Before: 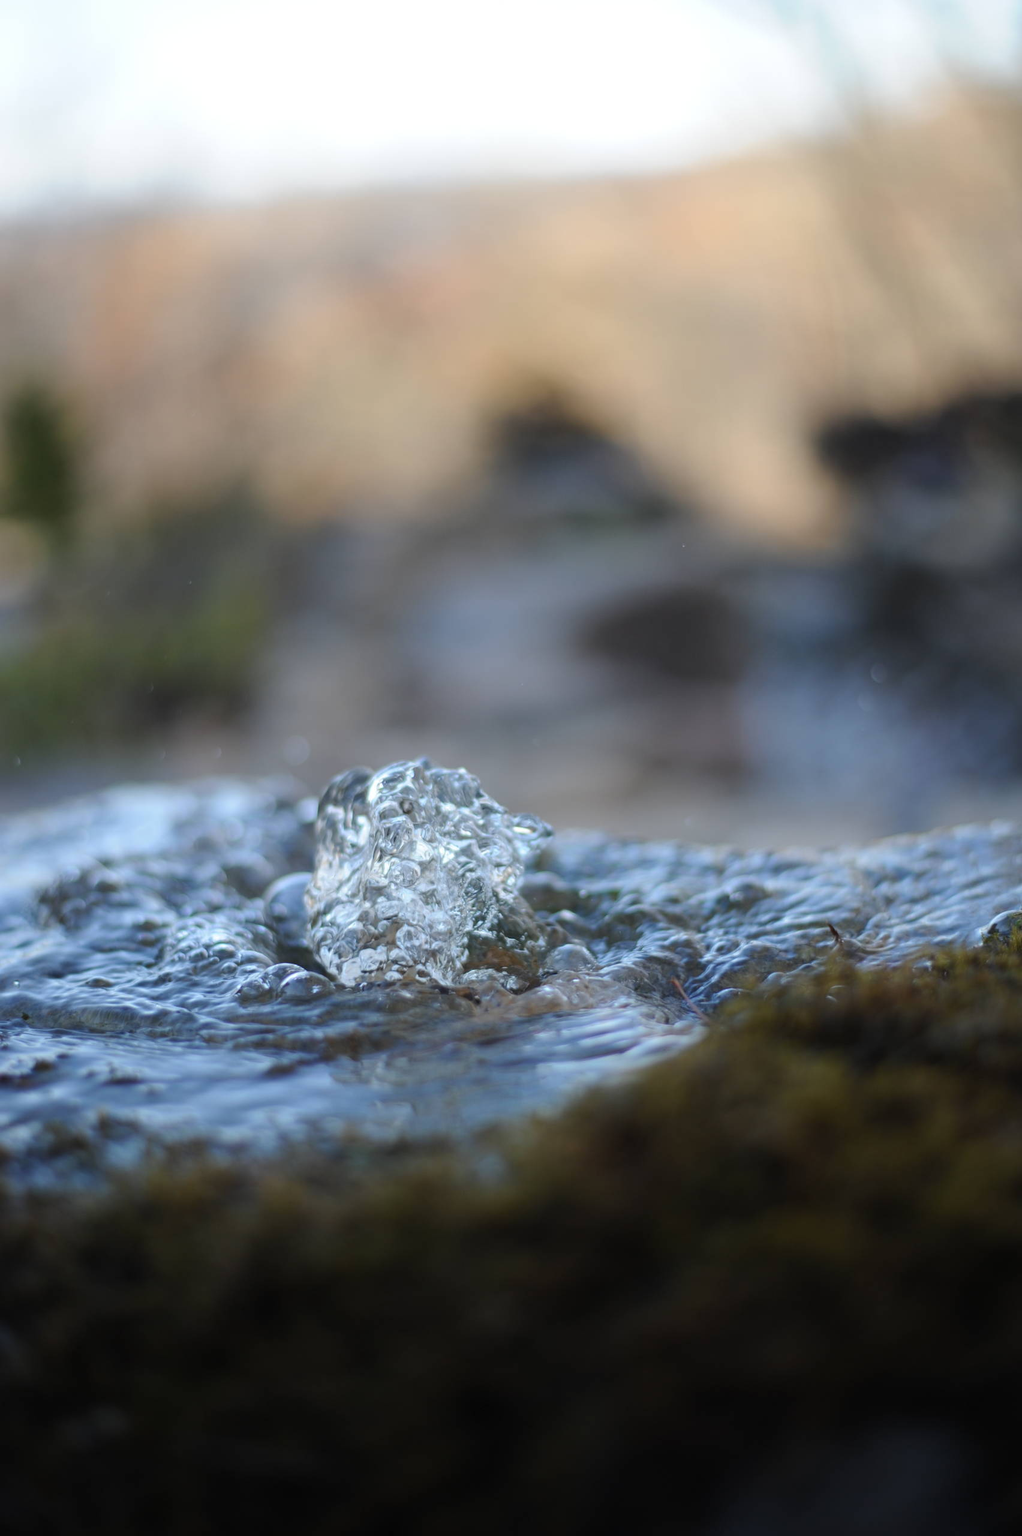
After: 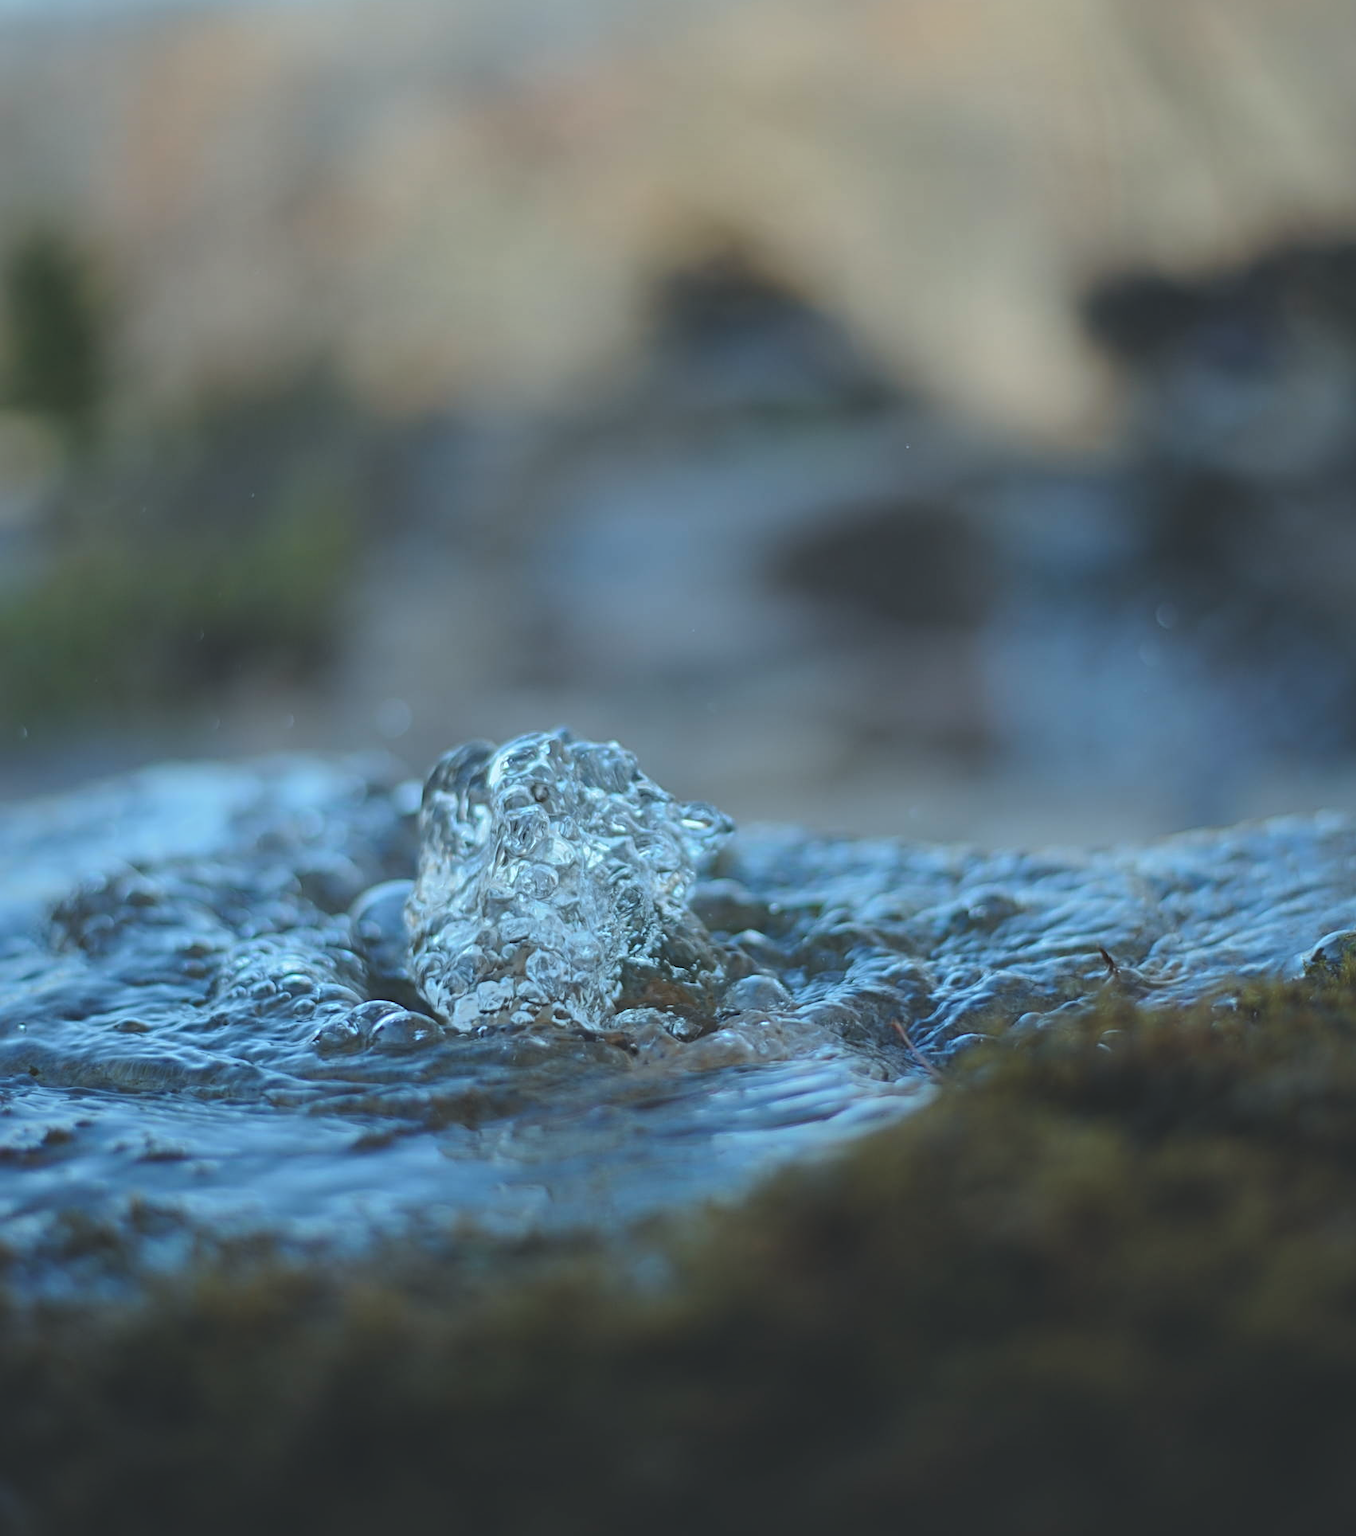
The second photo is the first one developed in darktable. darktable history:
exposure: black level correction -0.014, exposure -0.195 EV, compensate highlight preservation false
sharpen: radius 3.099
crop: top 13.658%, bottom 10.957%
color correction: highlights a* -10.01, highlights b* -10.41
tone equalizer: edges refinement/feathering 500, mask exposure compensation -1.57 EV, preserve details no
shadows and highlights: shadows 39.34, highlights -59.79
